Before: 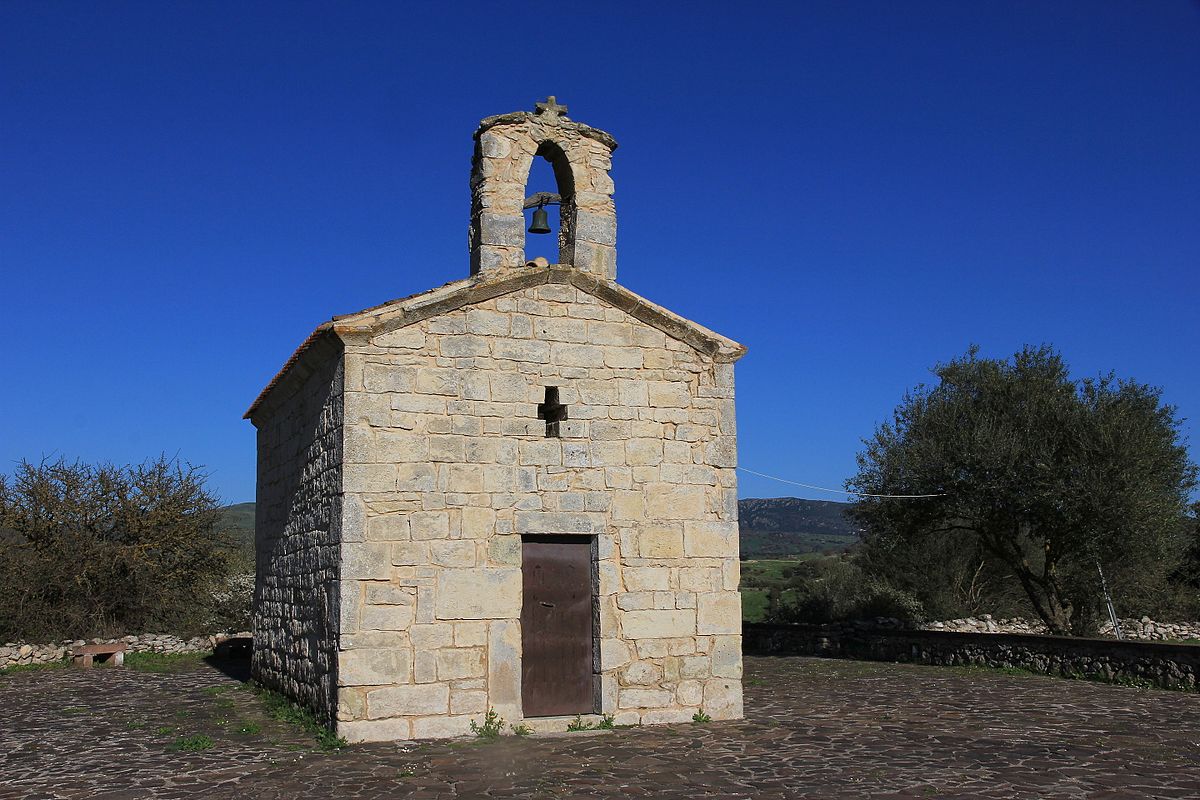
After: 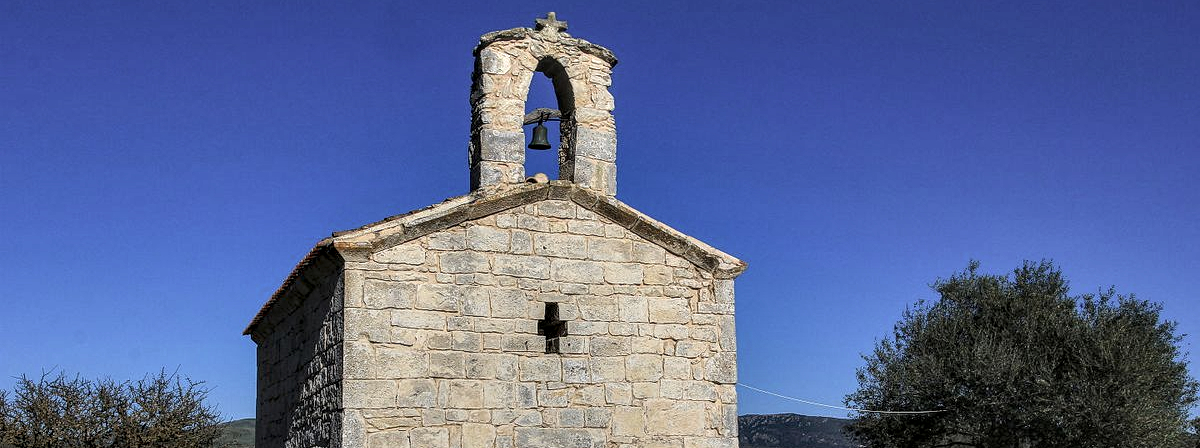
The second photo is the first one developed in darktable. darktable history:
local contrast: highlights 20%, detail 197%
crop and rotate: top 10.605%, bottom 33.274%
contrast brightness saturation: contrast -0.15, brightness 0.05, saturation -0.12
